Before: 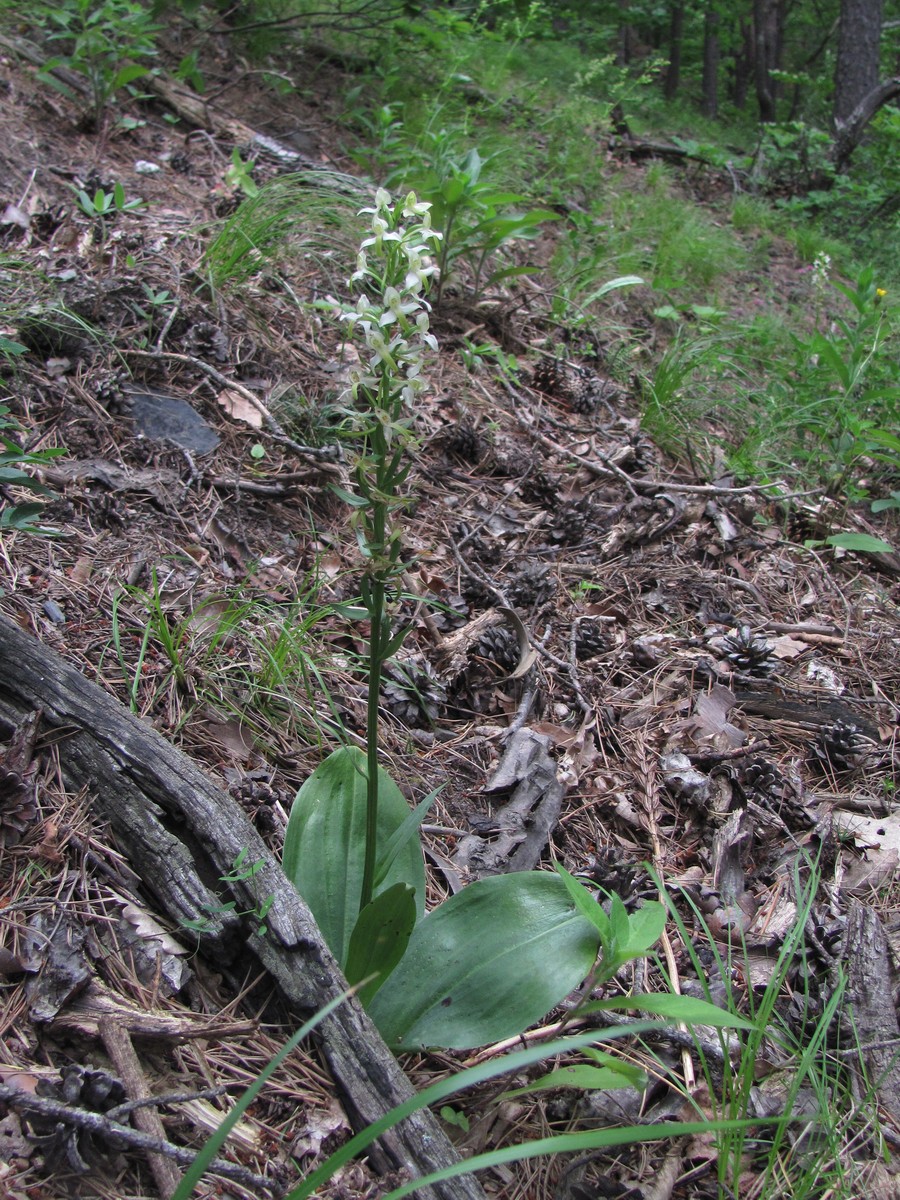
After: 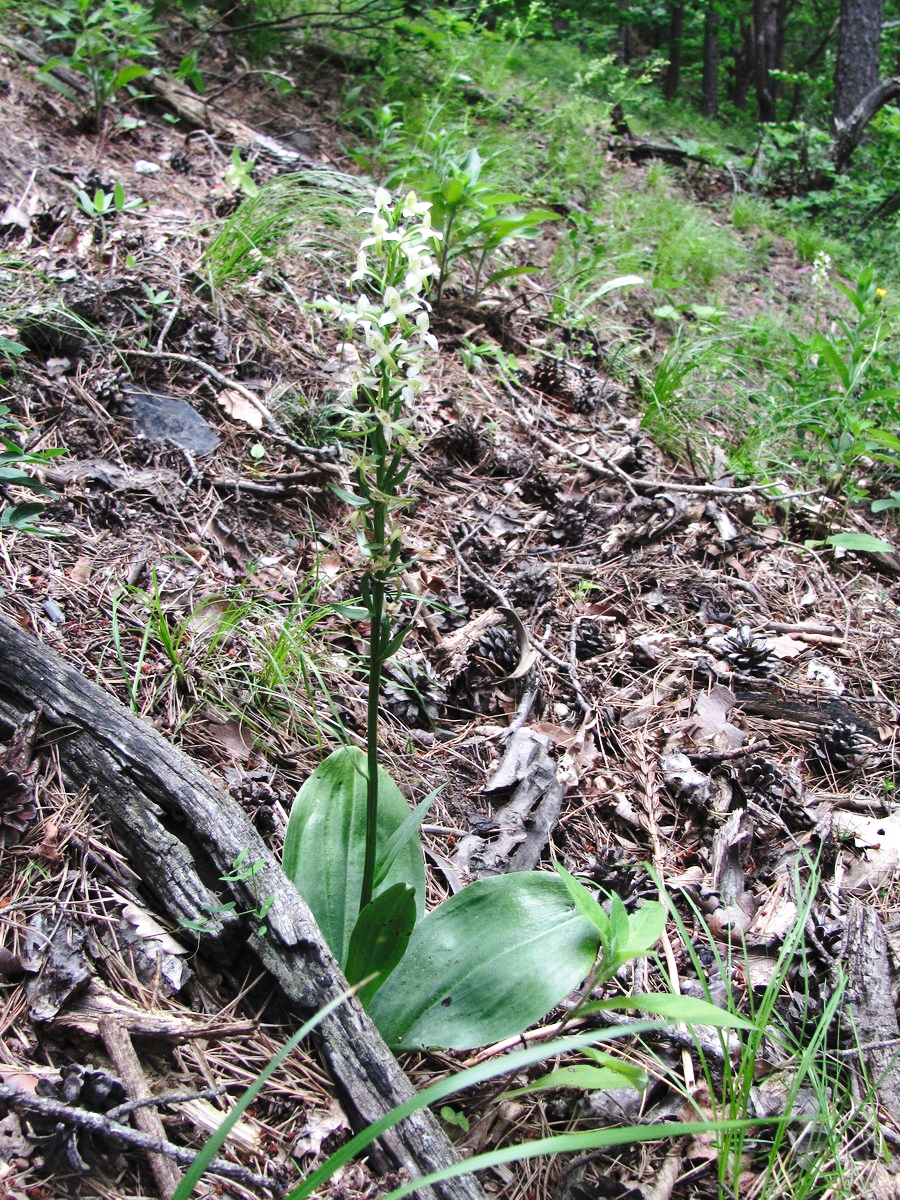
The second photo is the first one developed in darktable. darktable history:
tone equalizer: -8 EV -0.392 EV, -7 EV -0.402 EV, -6 EV -0.35 EV, -5 EV -0.247 EV, -3 EV 0.187 EV, -2 EV 0.329 EV, -1 EV 0.378 EV, +0 EV 0.435 EV, edges refinement/feathering 500, mask exposure compensation -1.57 EV, preserve details no
base curve: curves: ch0 [(0, 0) (0.028, 0.03) (0.121, 0.232) (0.46, 0.748) (0.859, 0.968) (1, 1)], preserve colors none
shadows and highlights: shadows 12.49, white point adjustment 1.2, highlights color adjustment 89.02%, soften with gaussian
